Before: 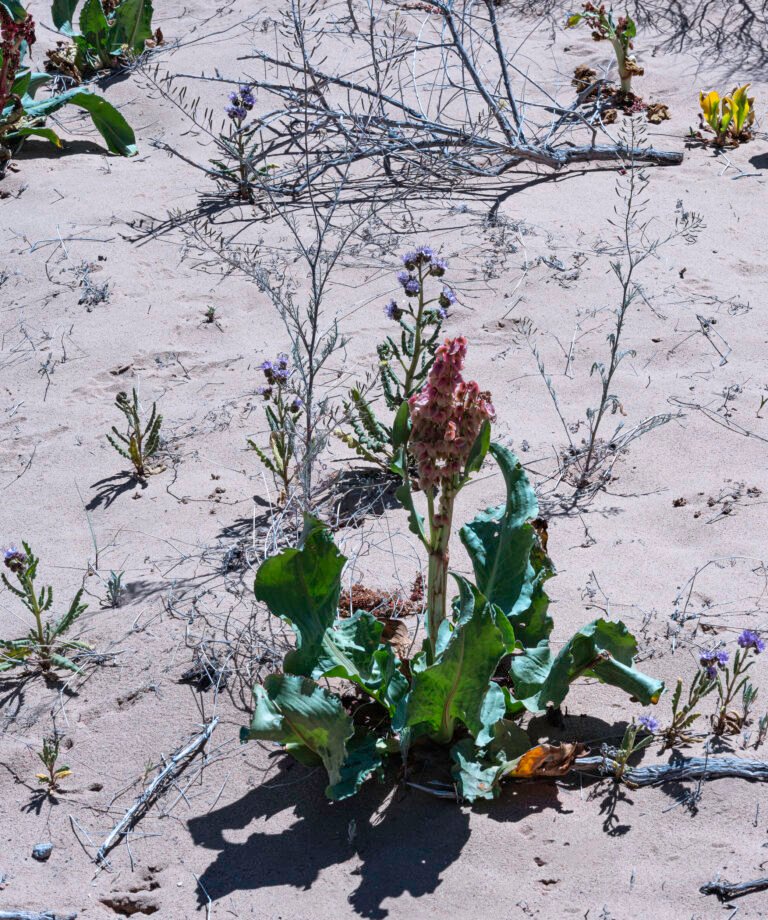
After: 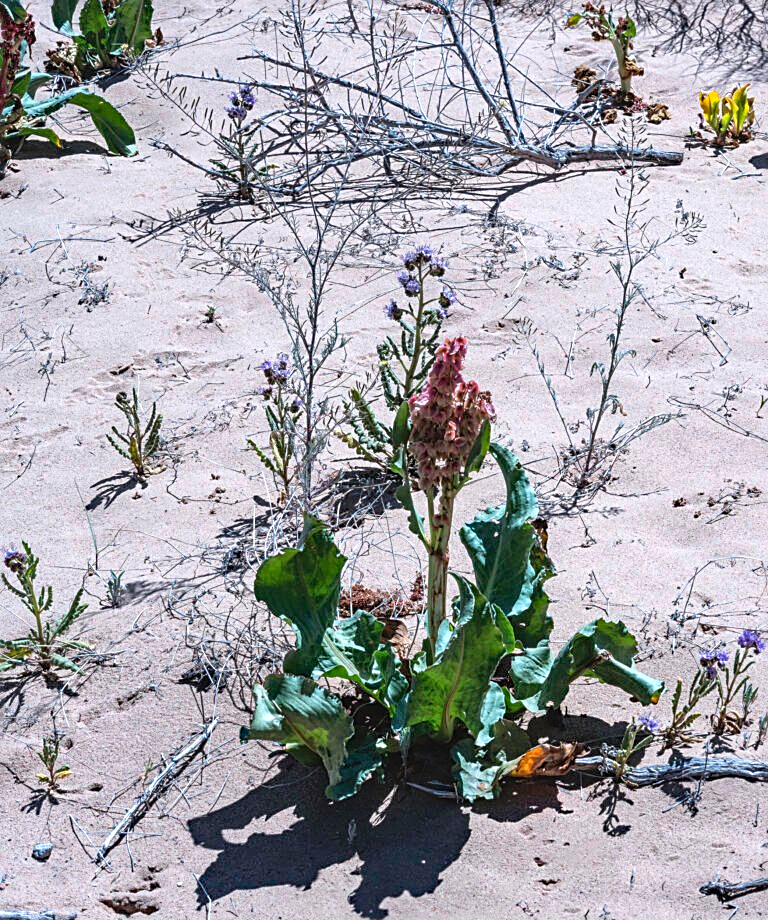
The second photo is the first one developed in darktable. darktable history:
tone equalizer: -8 EV -0.421 EV, -7 EV -0.36 EV, -6 EV -0.313 EV, -5 EV -0.207 EV, -3 EV 0.233 EV, -2 EV 0.35 EV, -1 EV 0.387 EV, +0 EV 0.426 EV, mask exposure compensation -0.514 EV
sharpen: on, module defaults
local contrast: detail 109%
haze removal: compatibility mode true
